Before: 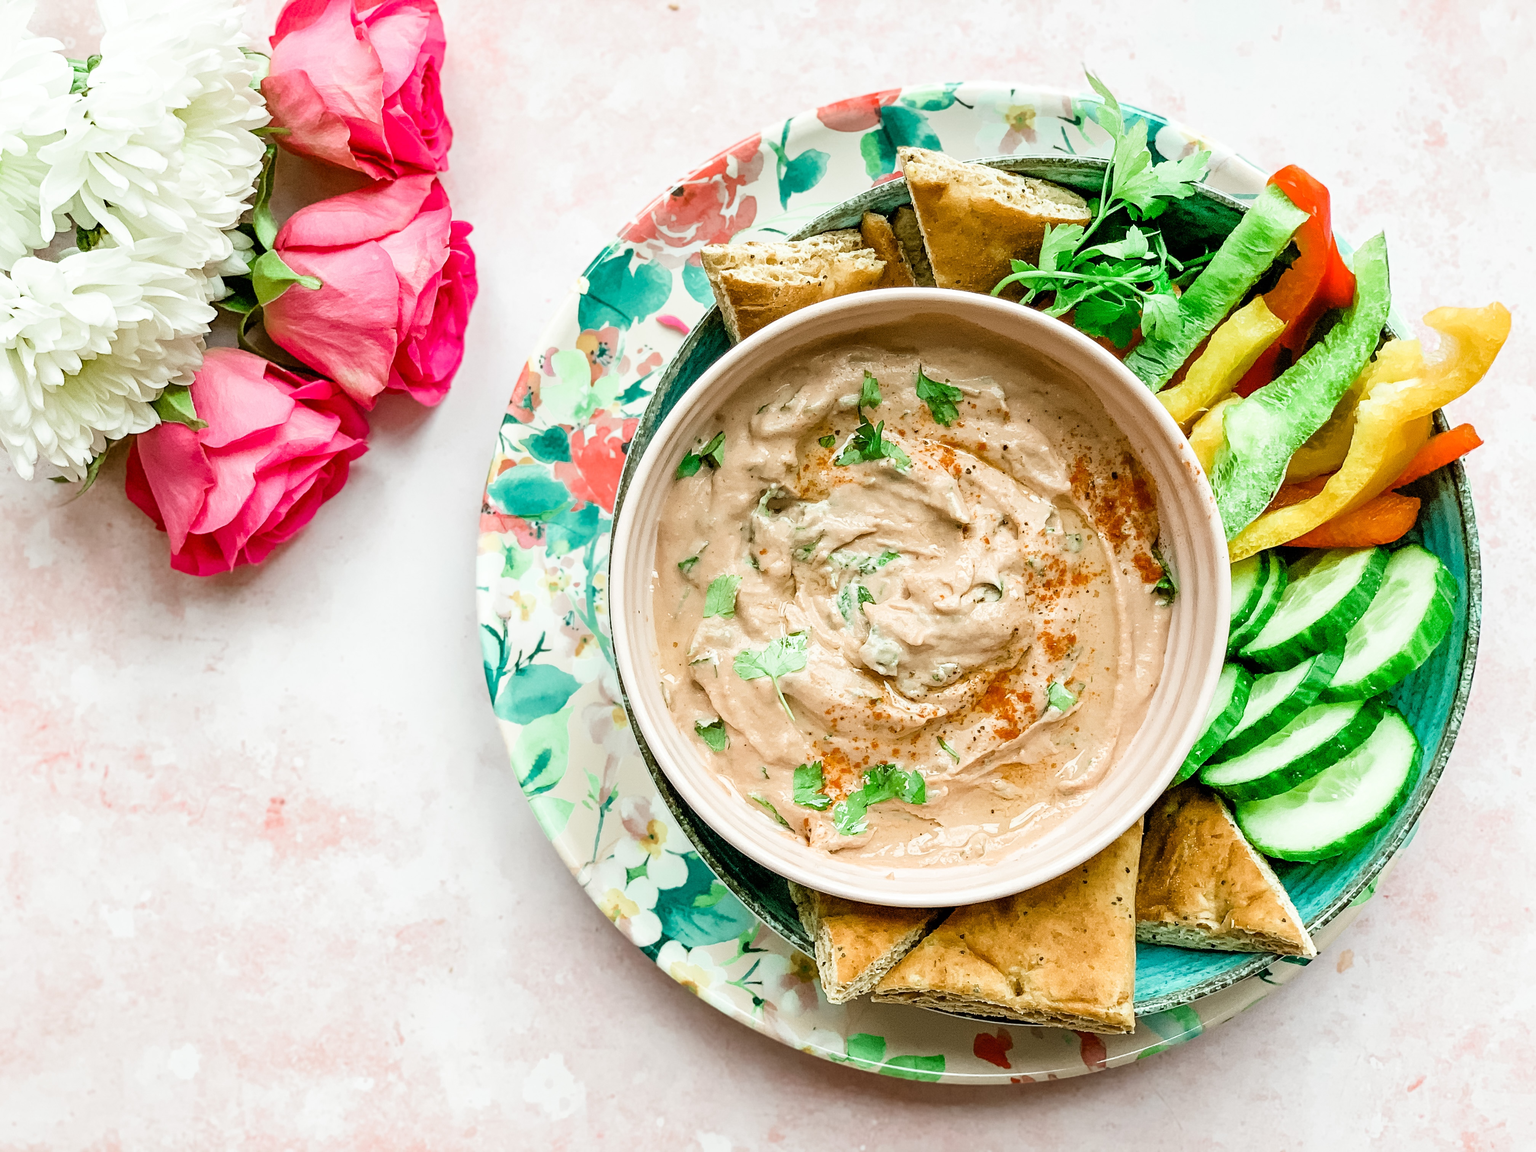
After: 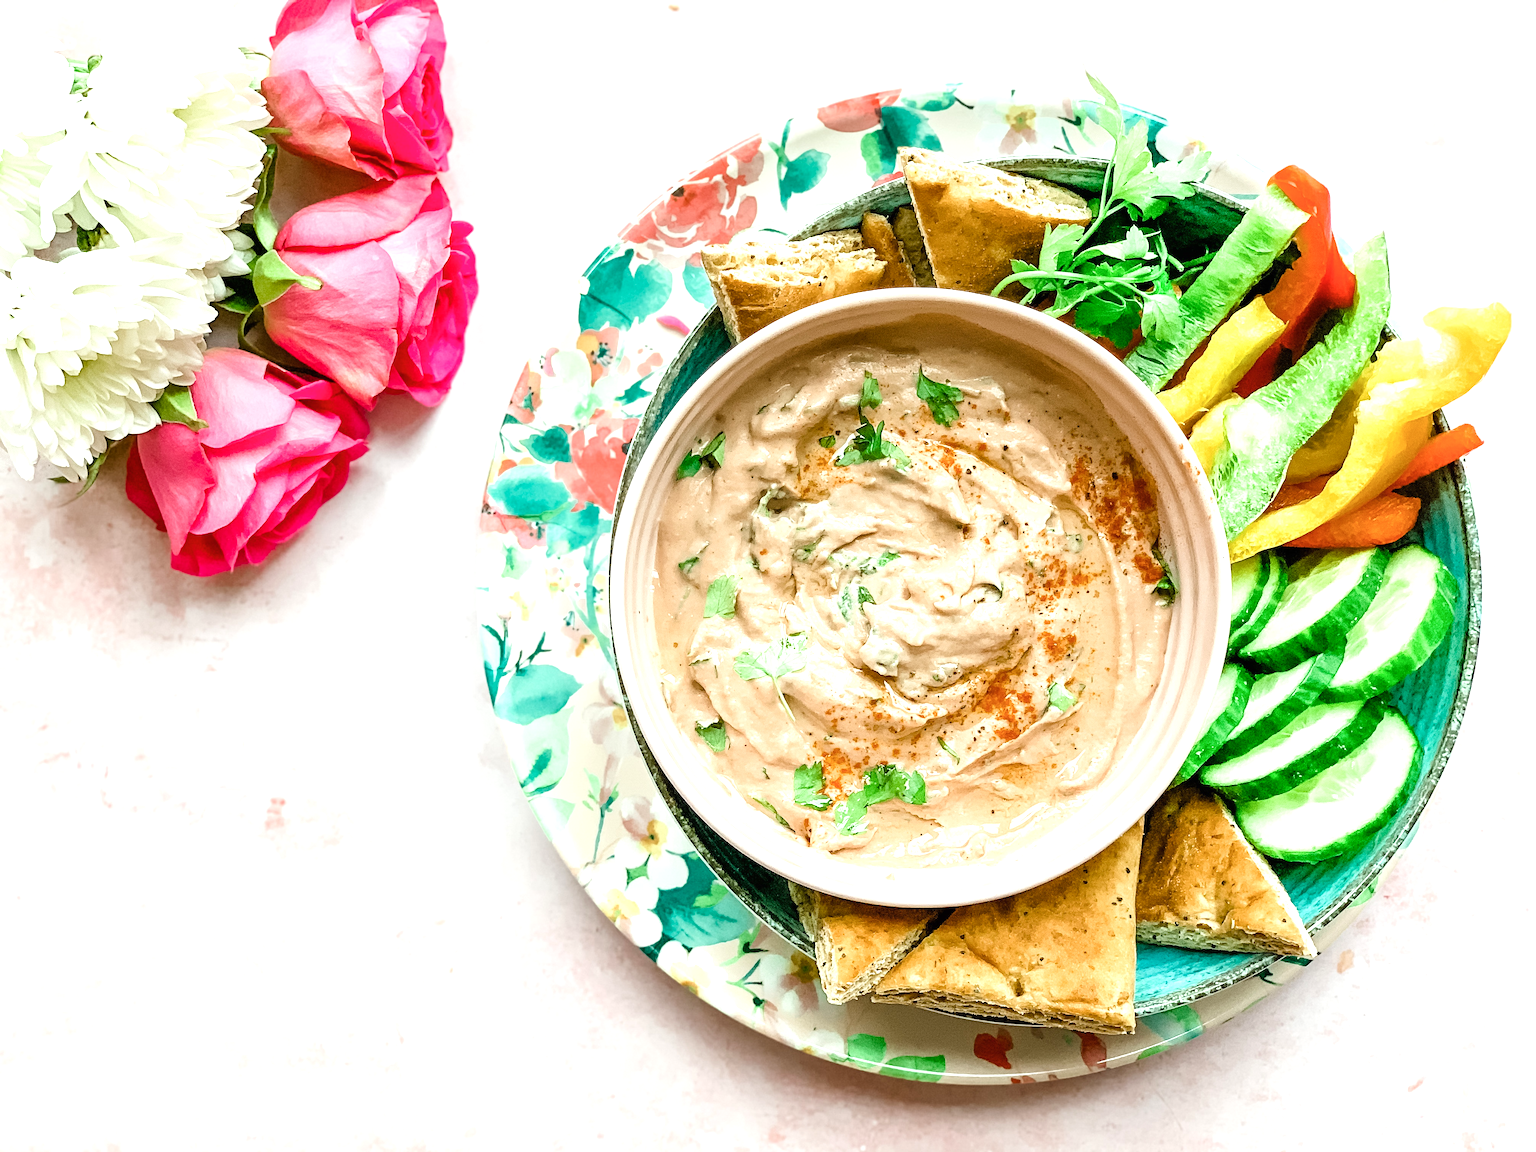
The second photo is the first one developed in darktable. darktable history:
color balance rgb: linear chroma grading › global chroma 0.668%, perceptual saturation grading › global saturation -2.411%, perceptual saturation grading › highlights -7.292%, perceptual saturation grading › mid-tones 7.435%, perceptual saturation grading › shadows 4.573%, global vibrance 20%
exposure: black level correction 0, exposure 0.499 EV, compensate highlight preservation false
